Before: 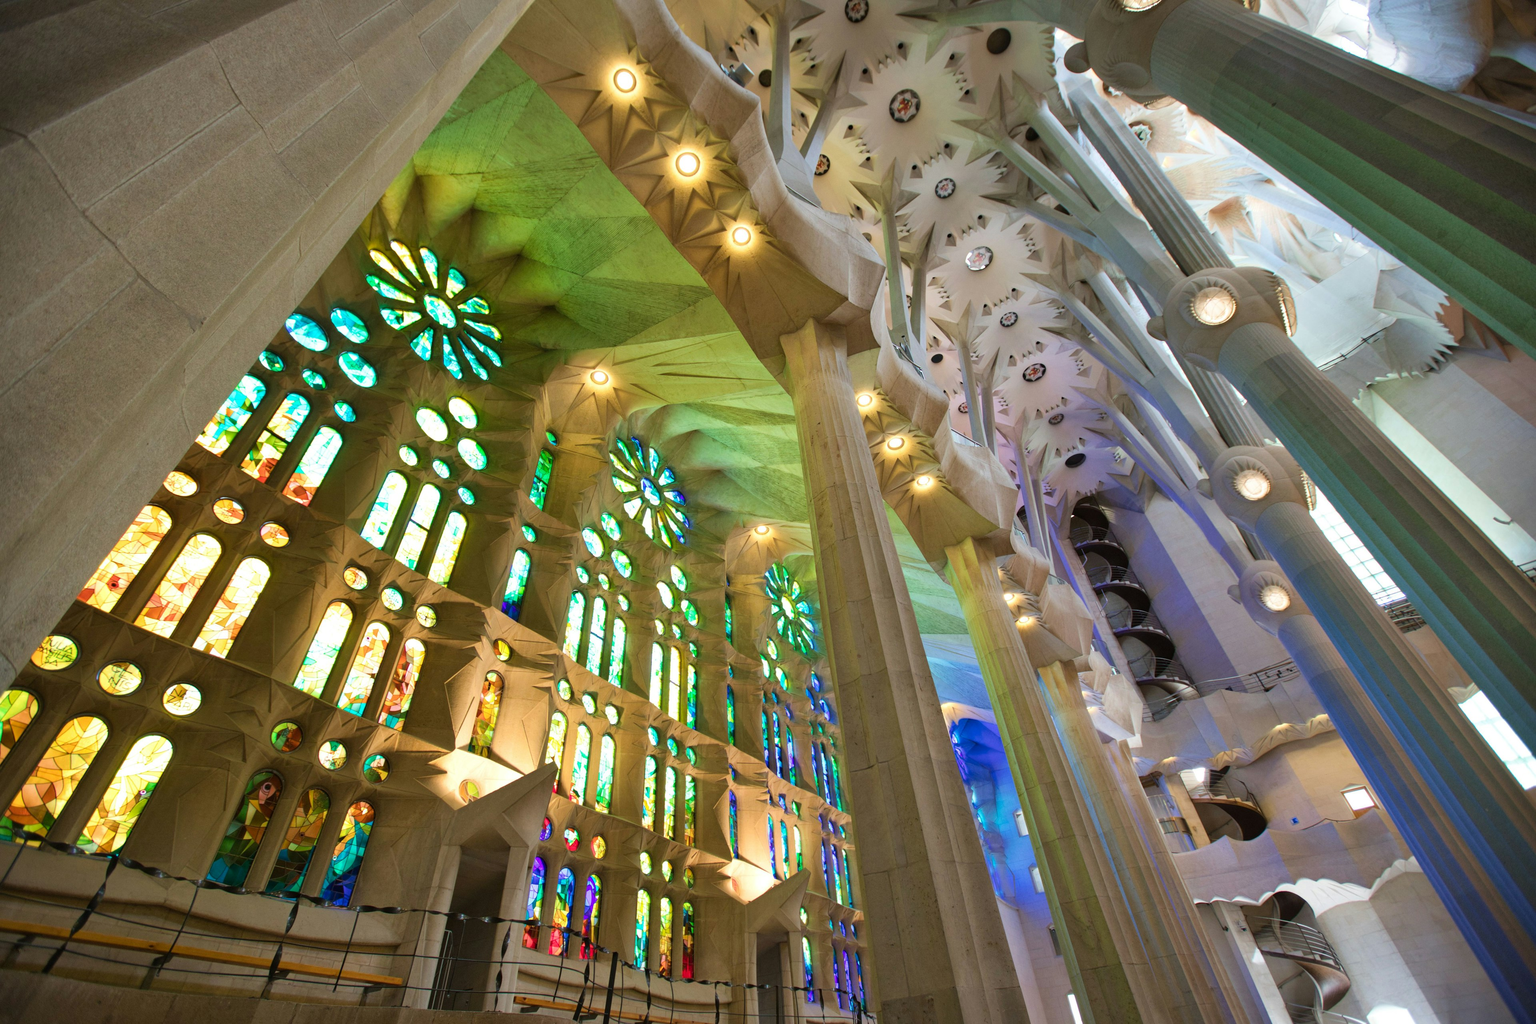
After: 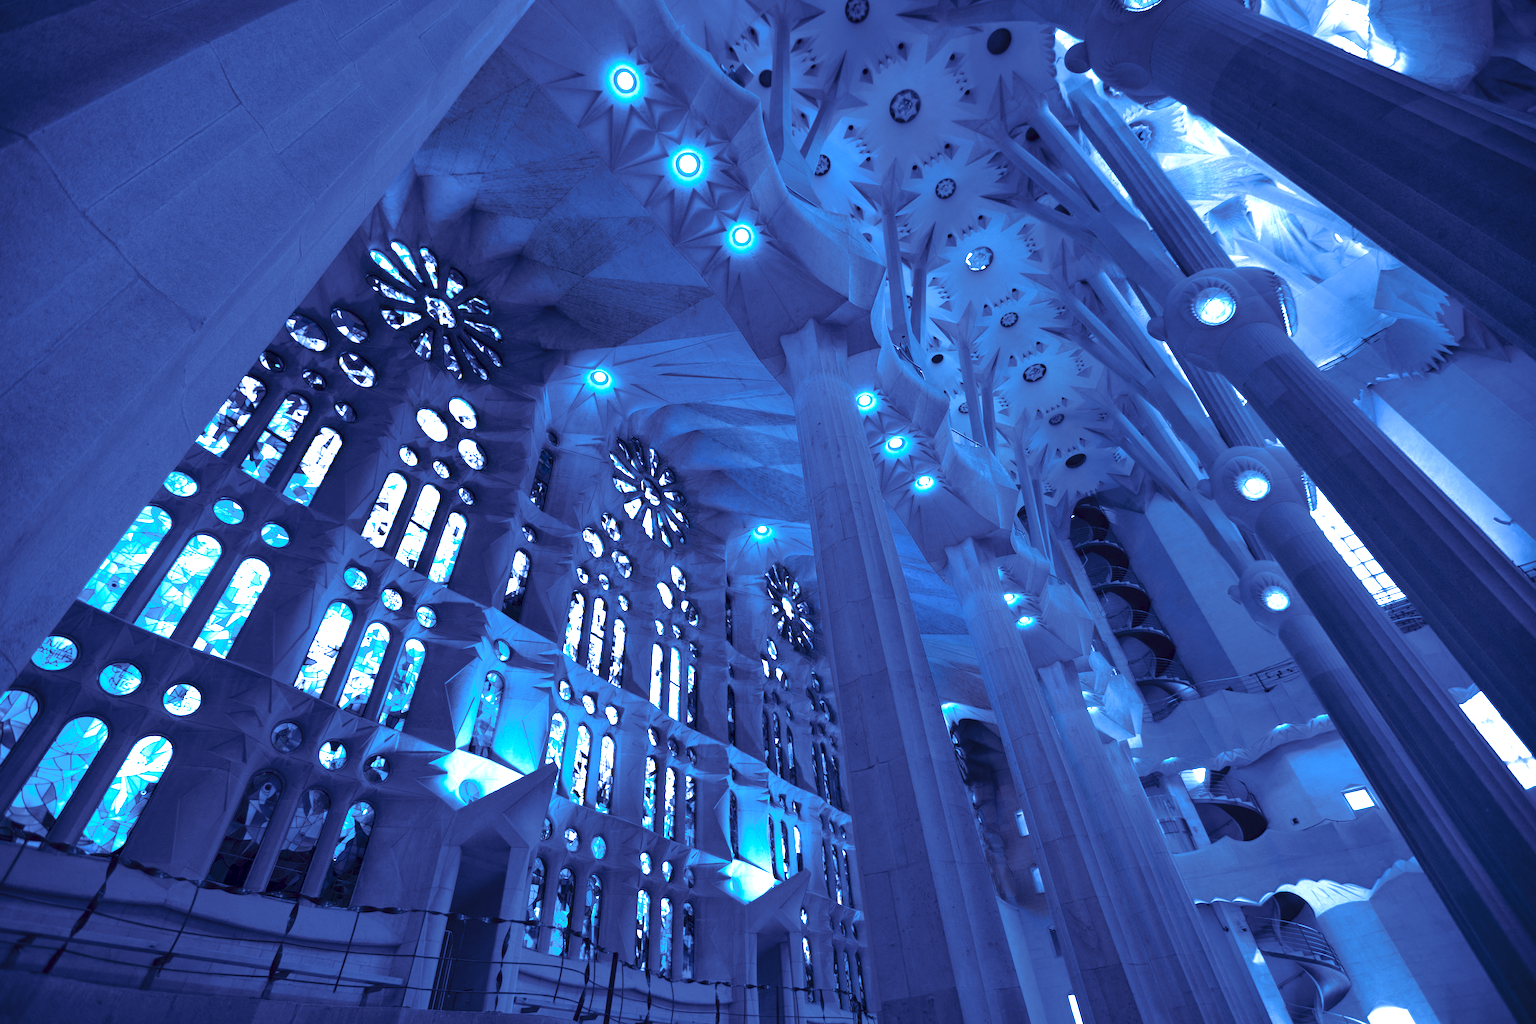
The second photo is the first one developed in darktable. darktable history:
tone curve: curves: ch0 [(0, 0) (0.003, 0.029) (0.011, 0.034) (0.025, 0.044) (0.044, 0.057) (0.069, 0.07) (0.1, 0.084) (0.136, 0.104) (0.177, 0.127) (0.224, 0.156) (0.277, 0.192) (0.335, 0.236) (0.399, 0.284) (0.468, 0.339) (0.543, 0.393) (0.623, 0.454) (0.709, 0.541) (0.801, 0.65) (0.898, 0.766) (1, 1)], preserve colors none
color look up table: target L [90.97, 41.11, 75.78, 58.55, 51.11, 15.01, 69.8, 31.26, 39.43, 8.031, 55.44, 46.77, 36.58, 2.794, 111.11, 92.82, 83.87, 92.3, 78.2, 84.75, 81.62, 69.69, 51.77, 66.27, 62.43, 36.05, 30.85, 10.33, 88.32, 76.71, 91.64, 55.5, 74.21, 88.61, 44.3, 56.41, 46.87, 54.5, 37.71, 57.42, 8.011, 39.17, 35.34, 4.129, 3.173, 74.61, 42.77, 32.02, 1.462], target a [-14.73, 15.83, -1.539, 10.29, 13.33, 15.76, 3.383, 16.67, 16.4, 17.32, 11.45, 14.82, 17.3, 7.975, 0.001, -16.19, -5.185, -16.11, -2.937, -5.835, -4.184, 2.902, 13.57, 5.759, 7.695, 17.12, 17.2, 16.78, -11.36, -2.256, -15.51, 11.69, 0.222, -12.02, 15.32, 9.76, 15.15, 11.41, 16.48, 11.94, 17.23, 15.76, 17.88, 11.02, 7.346, -0.812, 15.7, 18.35, 4.845], target b [-26.01, -55.17, -36.85, -44.54, -50.52, -43.41, -40.46, -56.03, -56.63, -41.28, -47.33, -53.09, -56.63, -32.03, -0.007, -24.03, -32.45, -24.4, -35.49, -32.37, -35.04, -40.64, -50.71, -41.9, -42.49, -56.53, -56.03, -42.34, -28.88, -36.64, -25.43, -47.57, -38.66, -28.44, -54.08, -46.47, -52.92, -48.25, -56.44, -46.42, -40.59, -55.71, -56.67, -36.77, -32.7, -36.9, -54.57, -57.45, -26.93], num patches 49
